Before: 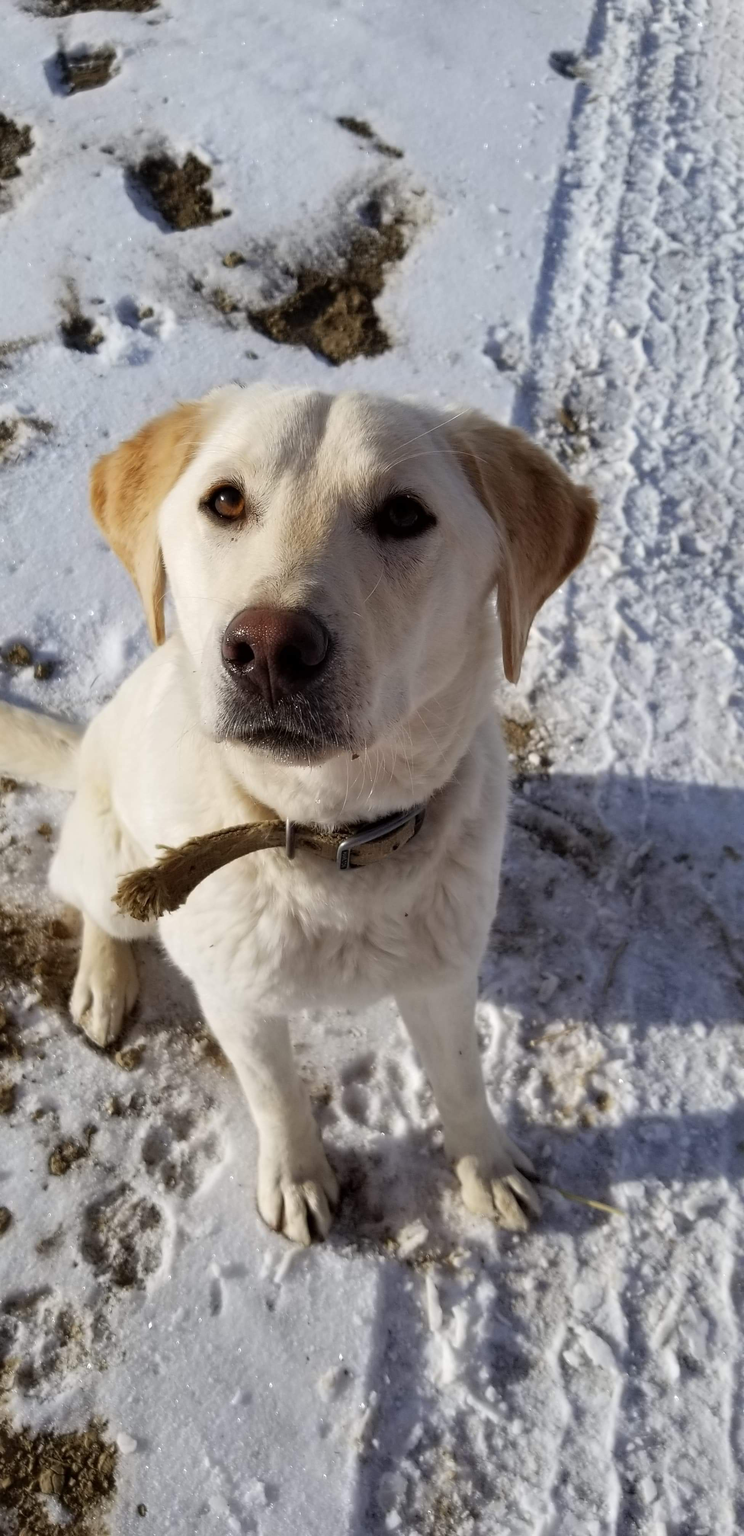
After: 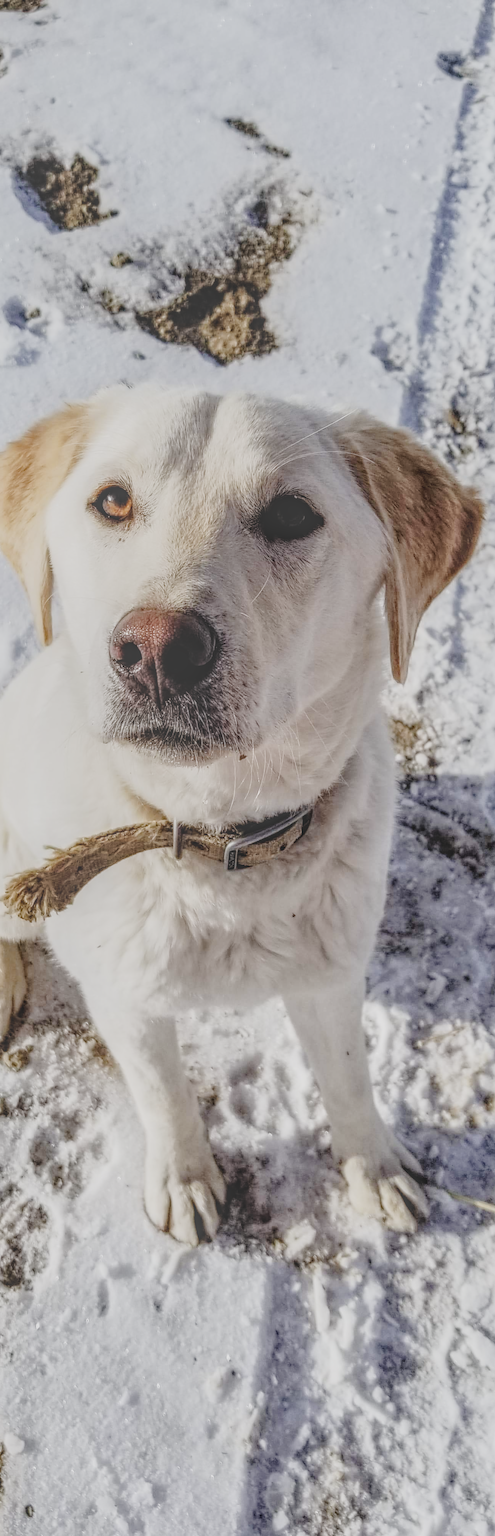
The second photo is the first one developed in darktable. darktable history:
local contrast: highlights 20%, shadows 30%, detail 199%, midtone range 0.2
filmic rgb: black relative exposure -7.65 EV, white relative exposure 4.56 EV, hardness 3.61
crop and rotate: left 15.202%, right 18.171%
tone curve: curves: ch0 [(0, 0) (0.11, 0.061) (0.256, 0.259) (0.398, 0.494) (0.498, 0.611) (0.65, 0.757) (0.835, 0.883) (1, 0.961)]; ch1 [(0, 0) (0.346, 0.307) (0.408, 0.369) (0.453, 0.457) (0.482, 0.479) (0.502, 0.498) (0.521, 0.51) (0.553, 0.554) (0.618, 0.65) (0.693, 0.727) (1, 1)]; ch2 [(0, 0) (0.366, 0.337) (0.434, 0.46) (0.485, 0.494) (0.5, 0.494) (0.511, 0.508) (0.537, 0.55) (0.579, 0.599) (0.621, 0.693) (1, 1)], preserve colors none
haze removal: compatibility mode true, adaptive false
exposure: exposure 0.667 EV, compensate highlight preservation false
contrast brightness saturation: contrast -0.267, saturation -0.441
